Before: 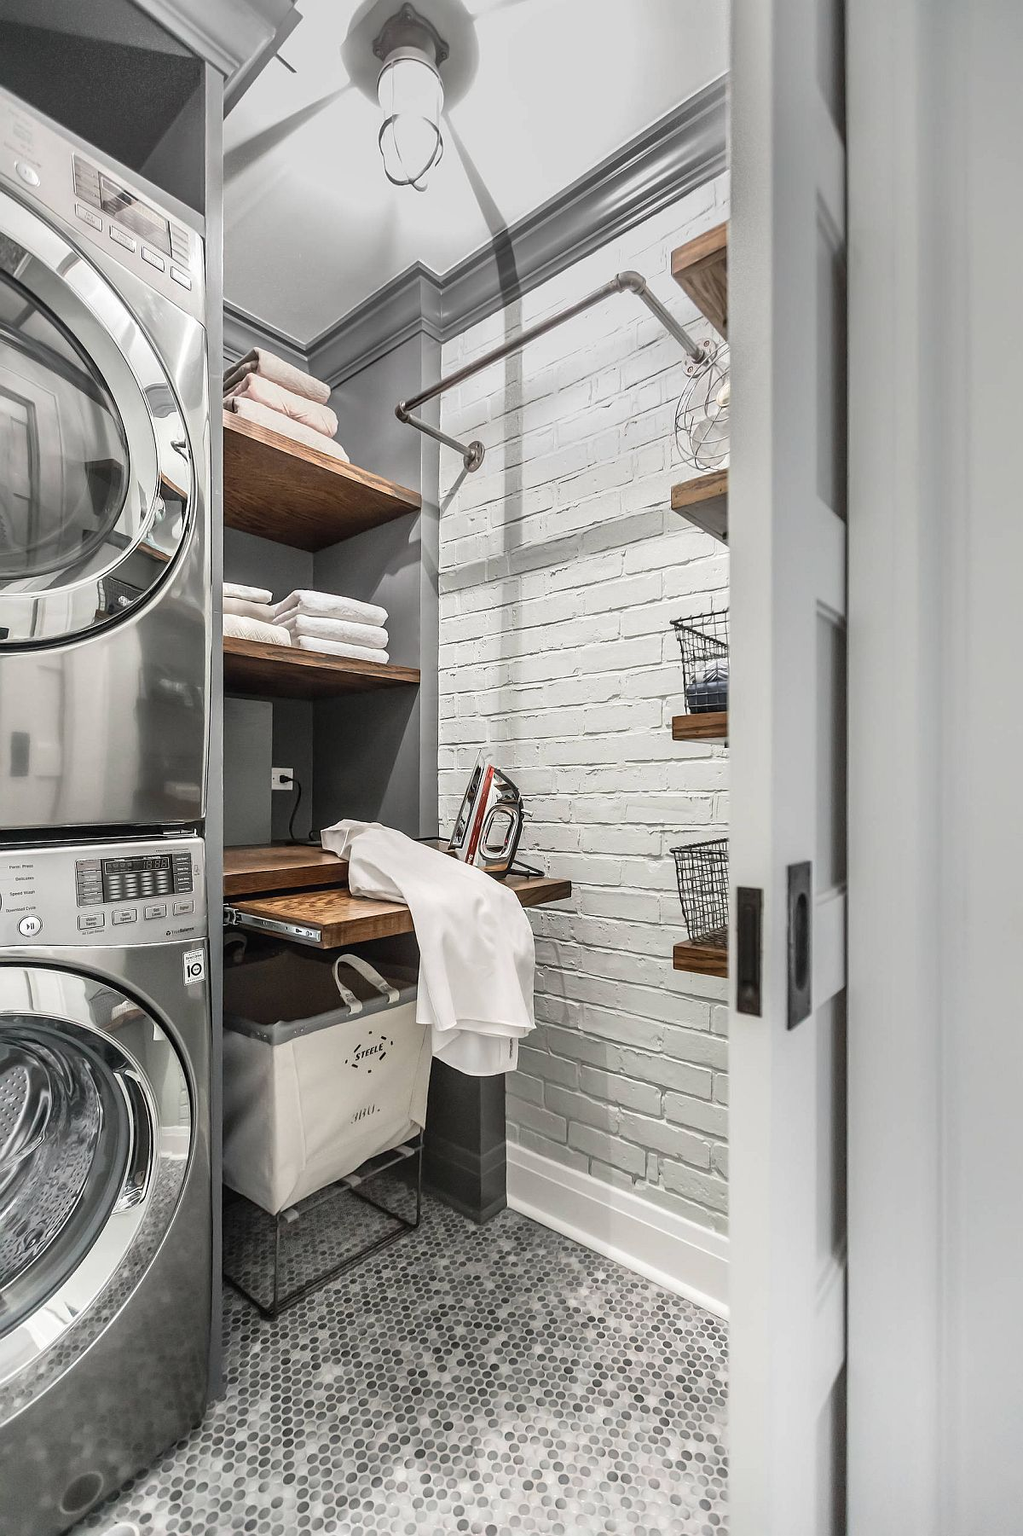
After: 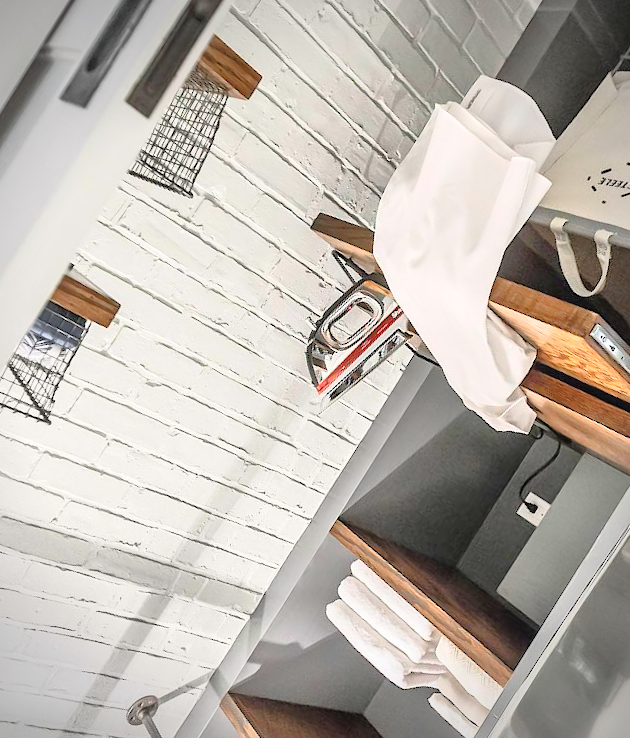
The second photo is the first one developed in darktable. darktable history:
crop and rotate: angle 147.99°, left 9.175%, top 15.586%, right 4.509%, bottom 16.988%
tone equalizer: -7 EV 0.157 EV, -6 EV 0.596 EV, -5 EV 1.12 EV, -4 EV 1.33 EV, -3 EV 1.17 EV, -2 EV 0.6 EV, -1 EV 0.146 EV
color balance rgb: highlights gain › chroma 0.19%, highlights gain › hue 332.09°, perceptual saturation grading › global saturation 0.388%
contrast brightness saturation: contrast 0.237, brightness 0.263, saturation 0.371
vignetting: unbound false
